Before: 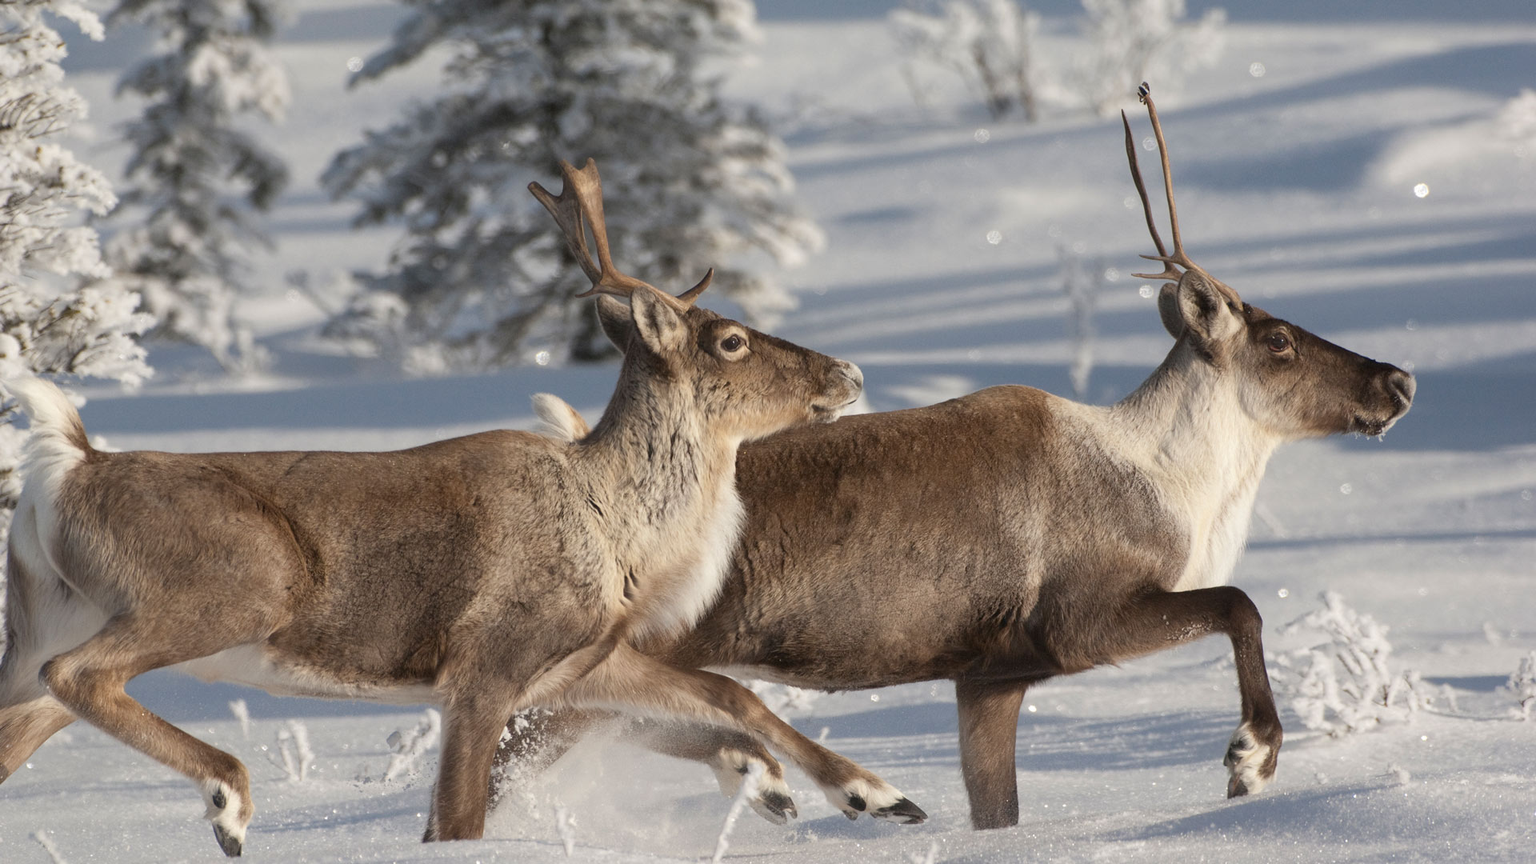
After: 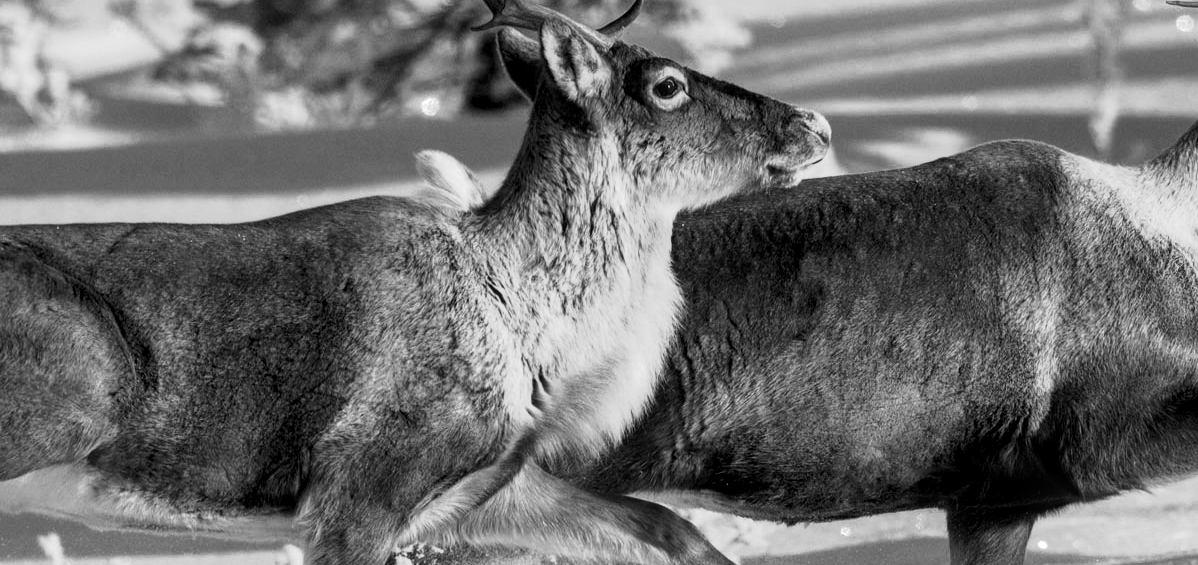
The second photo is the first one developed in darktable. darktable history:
local contrast: on, module defaults
tone curve: curves: ch0 [(0, 0) (0.003, 0.001) (0.011, 0.001) (0.025, 0.001) (0.044, 0.001) (0.069, 0.003) (0.1, 0.007) (0.136, 0.013) (0.177, 0.032) (0.224, 0.083) (0.277, 0.157) (0.335, 0.237) (0.399, 0.334) (0.468, 0.446) (0.543, 0.562) (0.623, 0.683) (0.709, 0.801) (0.801, 0.869) (0.898, 0.918) (1, 1)], preserve colors none
crop: left 12.92%, top 31.625%, right 24.654%, bottom 16.049%
color zones: curves: ch0 [(0.002, 0.593) (0.143, 0.417) (0.285, 0.541) (0.455, 0.289) (0.608, 0.327) (0.727, 0.283) (0.869, 0.571) (1, 0.603)]; ch1 [(0, 0) (0.143, 0) (0.286, 0) (0.429, 0) (0.571, 0) (0.714, 0) (0.857, 0)]
